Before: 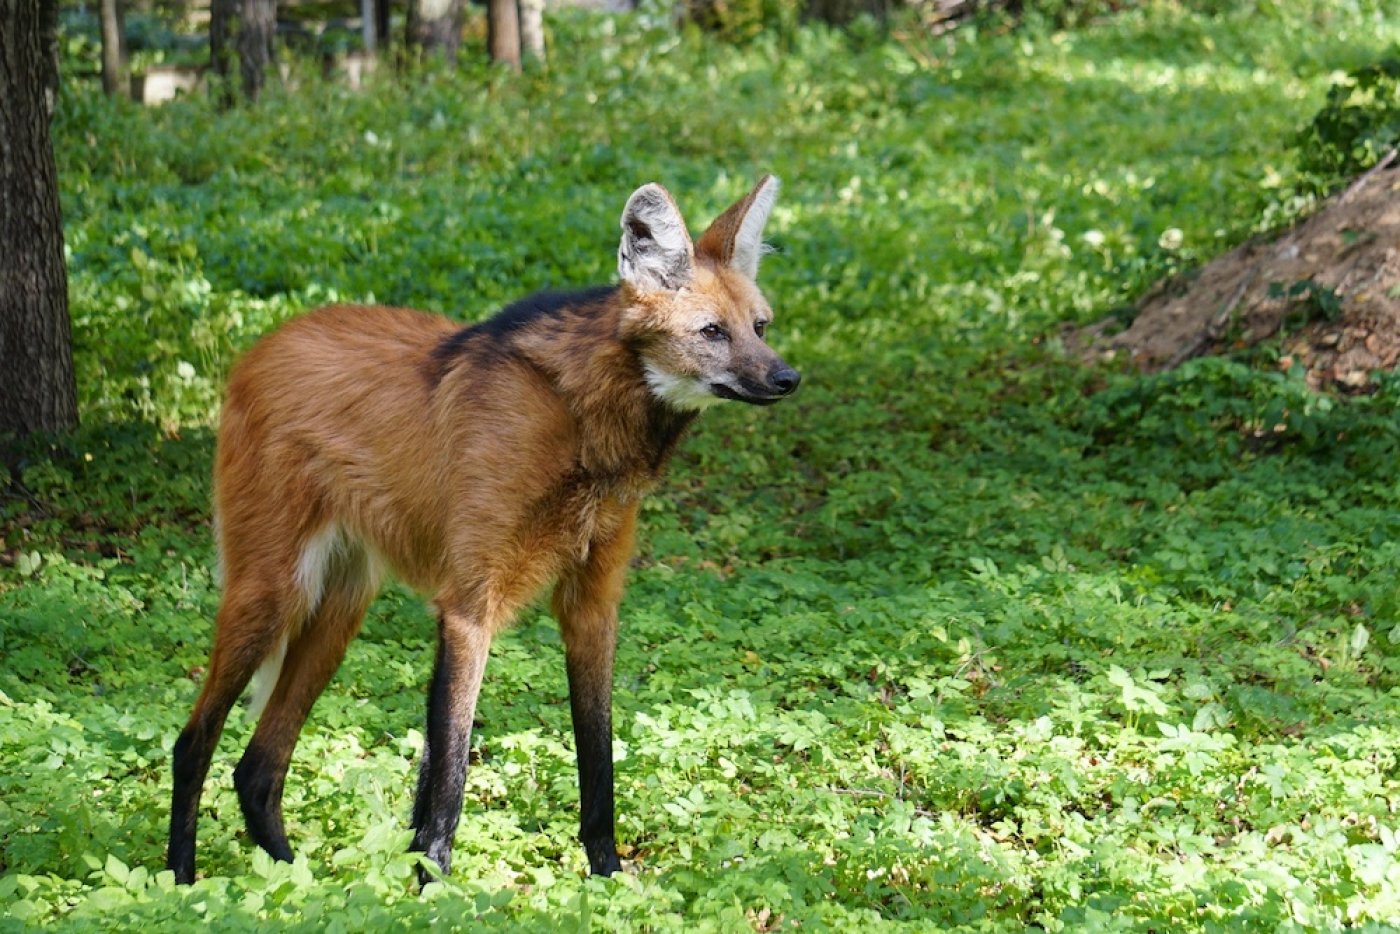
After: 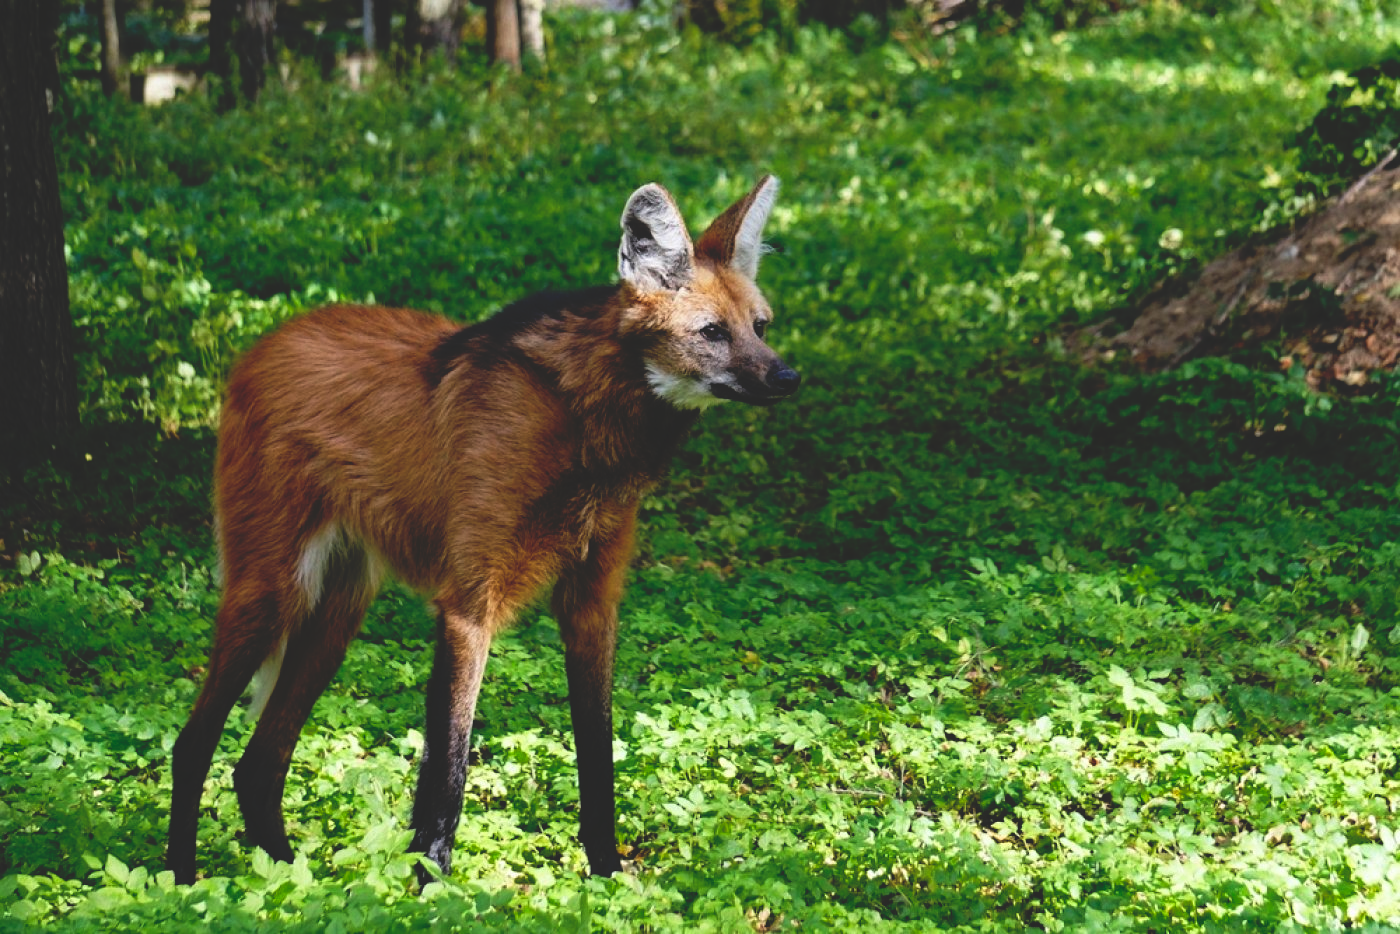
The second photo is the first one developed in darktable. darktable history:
base curve: curves: ch0 [(0, 0.02) (0.083, 0.036) (1, 1)], preserve colors none
